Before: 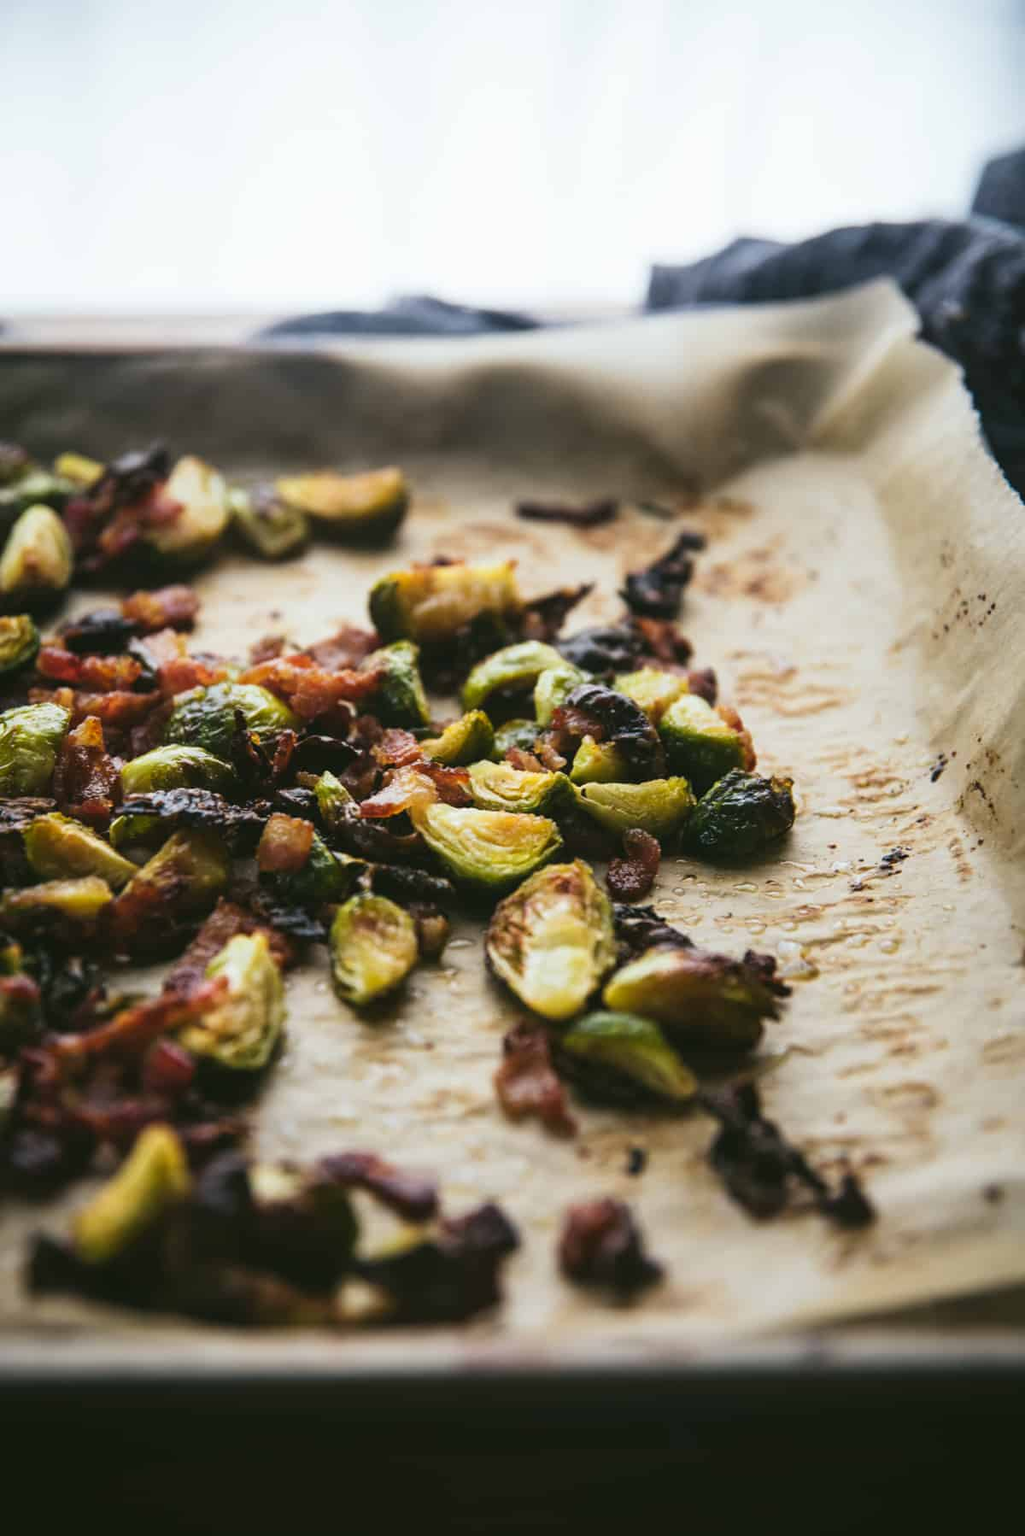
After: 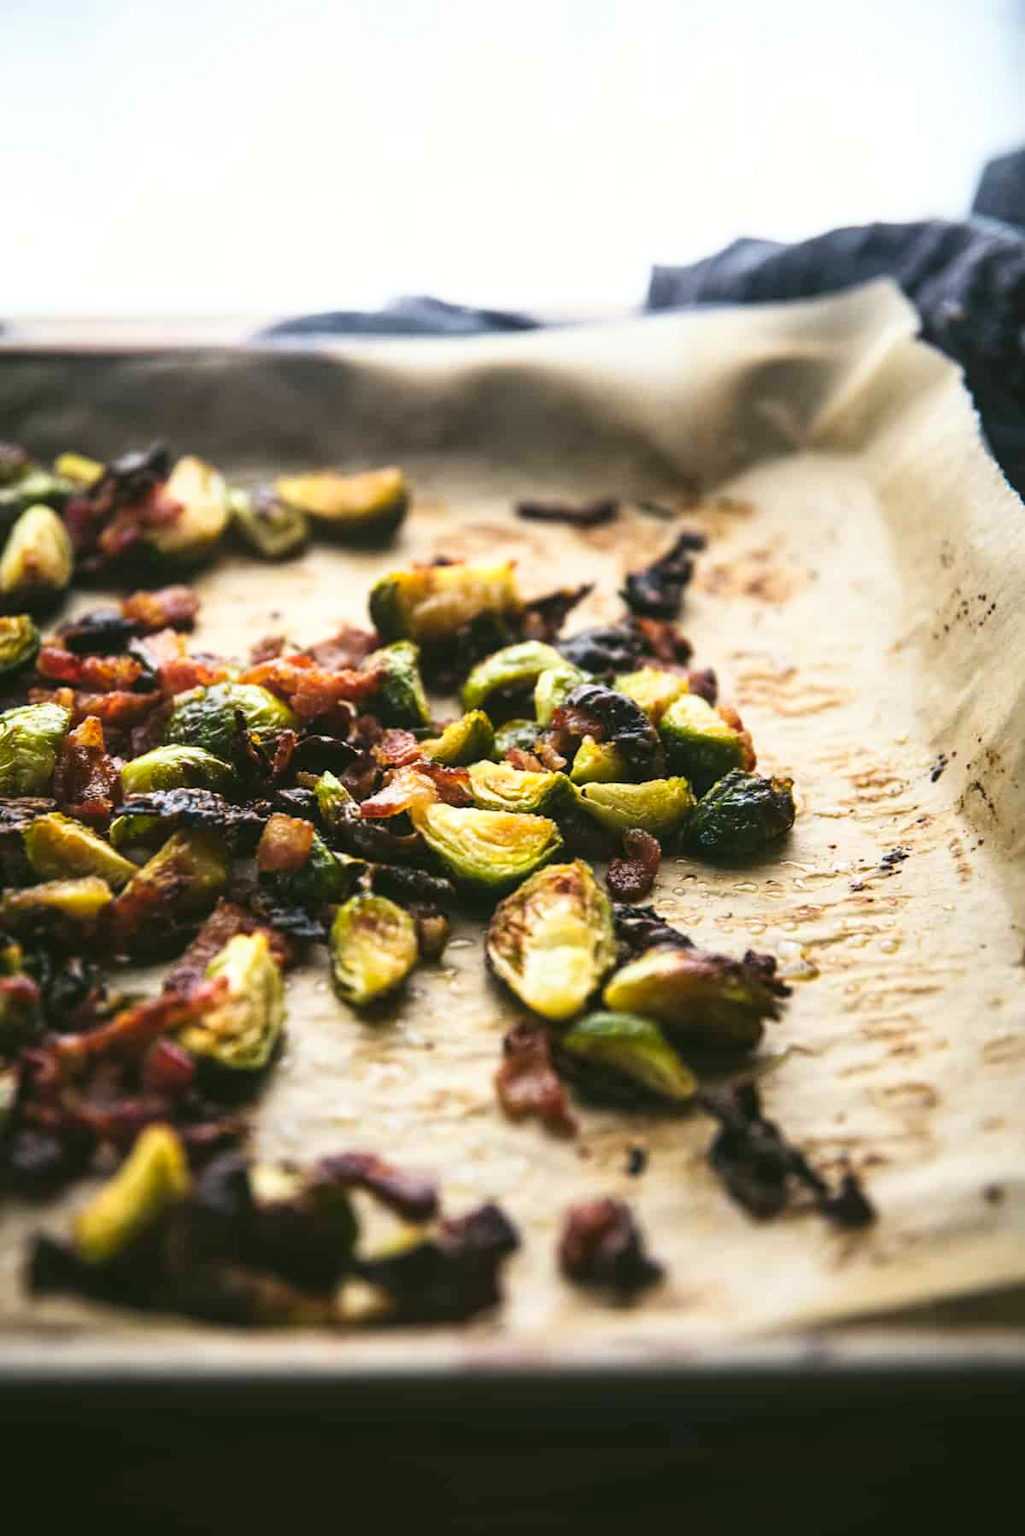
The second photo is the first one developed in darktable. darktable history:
local contrast: highlights 103%, shadows 100%, detail 119%, midtone range 0.2
base curve: curves: ch0 [(0, 0) (0.688, 0.865) (1, 1)]
color correction: highlights a* 0.692, highlights b* 2.79, saturation 1.07
